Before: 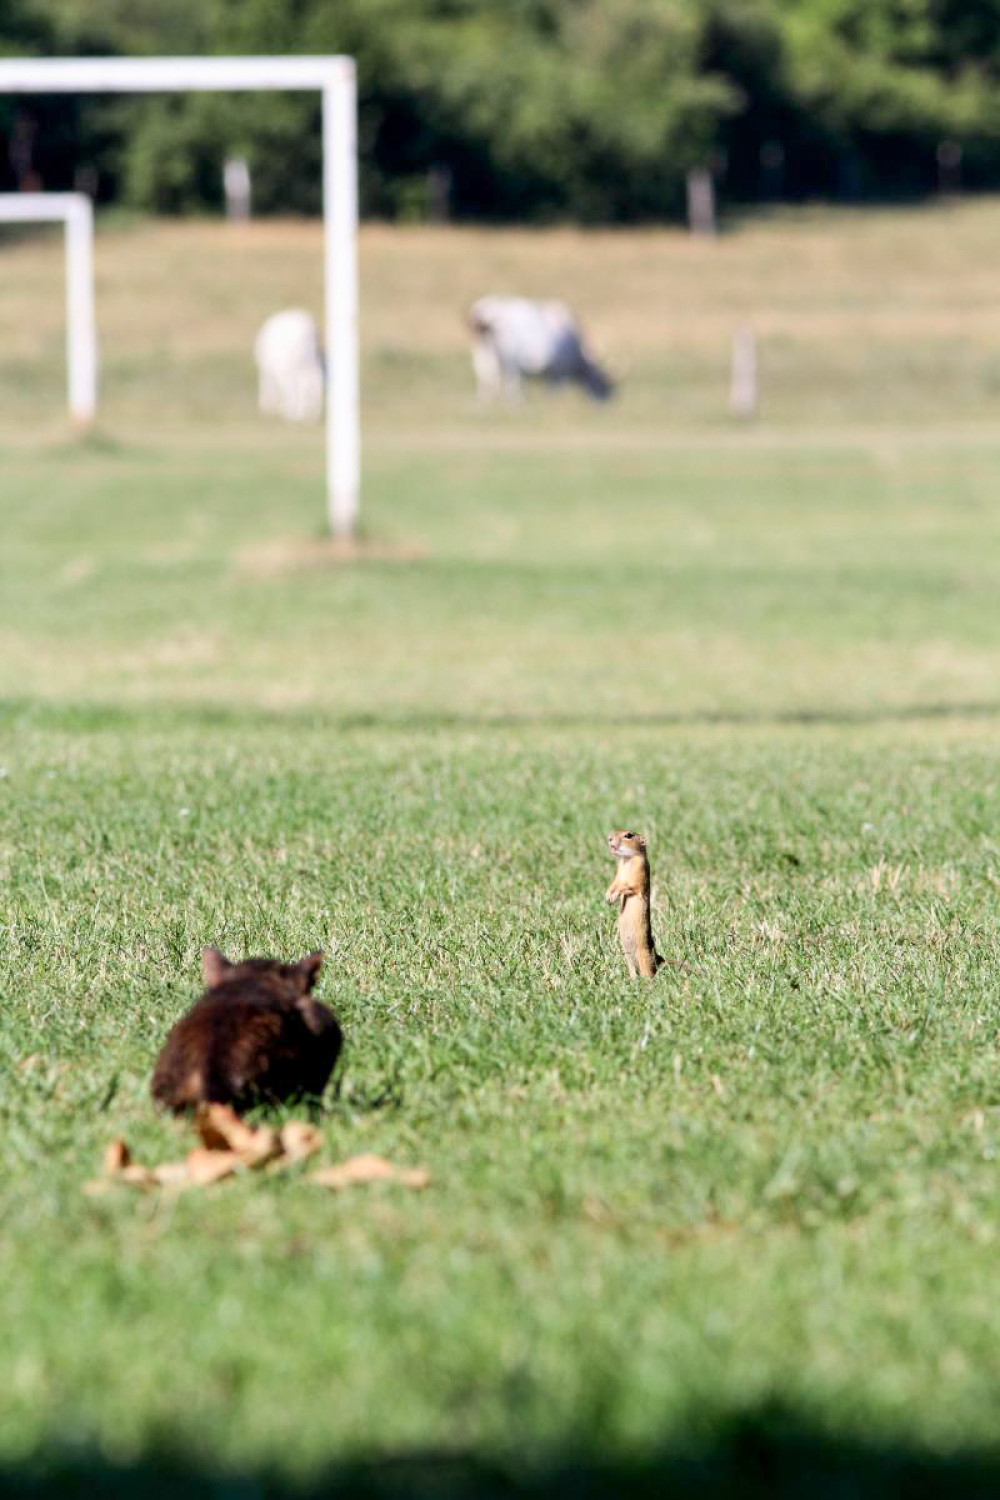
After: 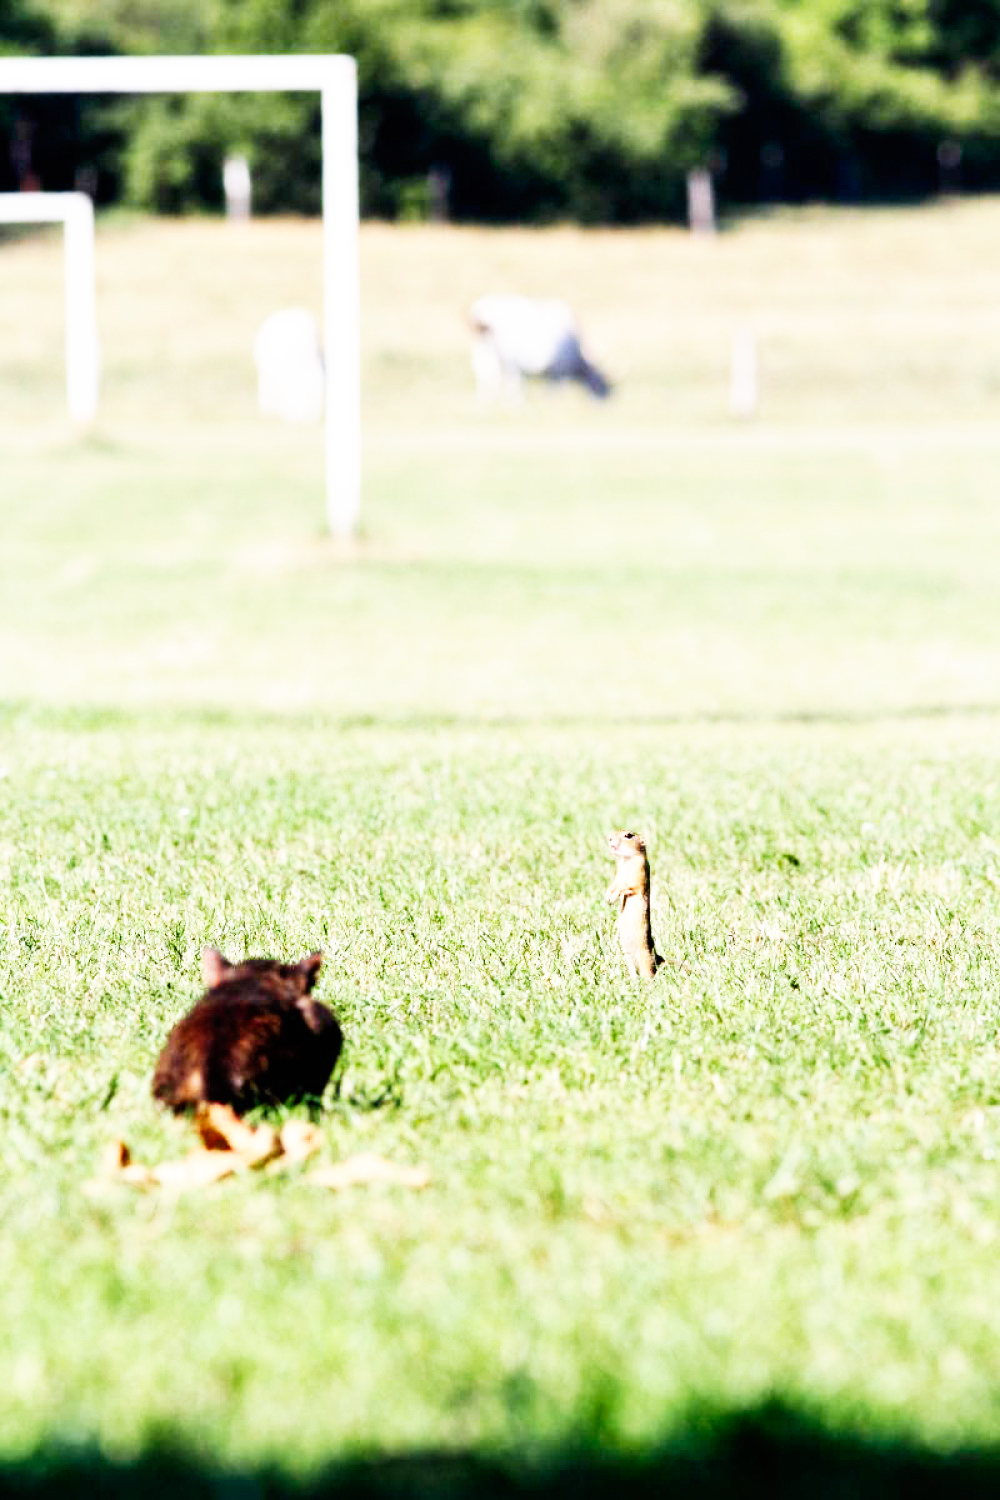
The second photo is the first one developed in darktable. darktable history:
color calibration: illuminant same as pipeline (D50), adaptation XYZ, x 0.346, y 0.359, temperature 5007.05 K
base curve: curves: ch0 [(0, 0) (0.007, 0.004) (0.027, 0.03) (0.046, 0.07) (0.207, 0.54) (0.442, 0.872) (0.673, 0.972) (1, 1)], preserve colors none
